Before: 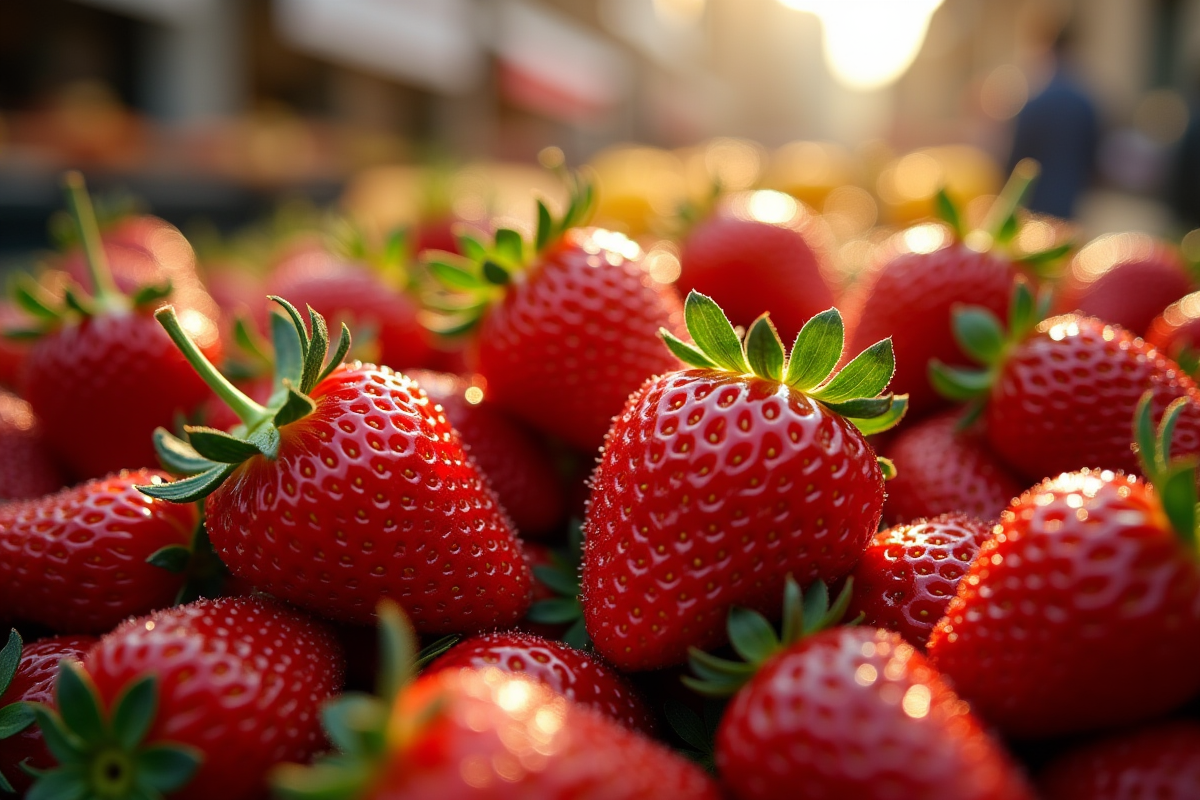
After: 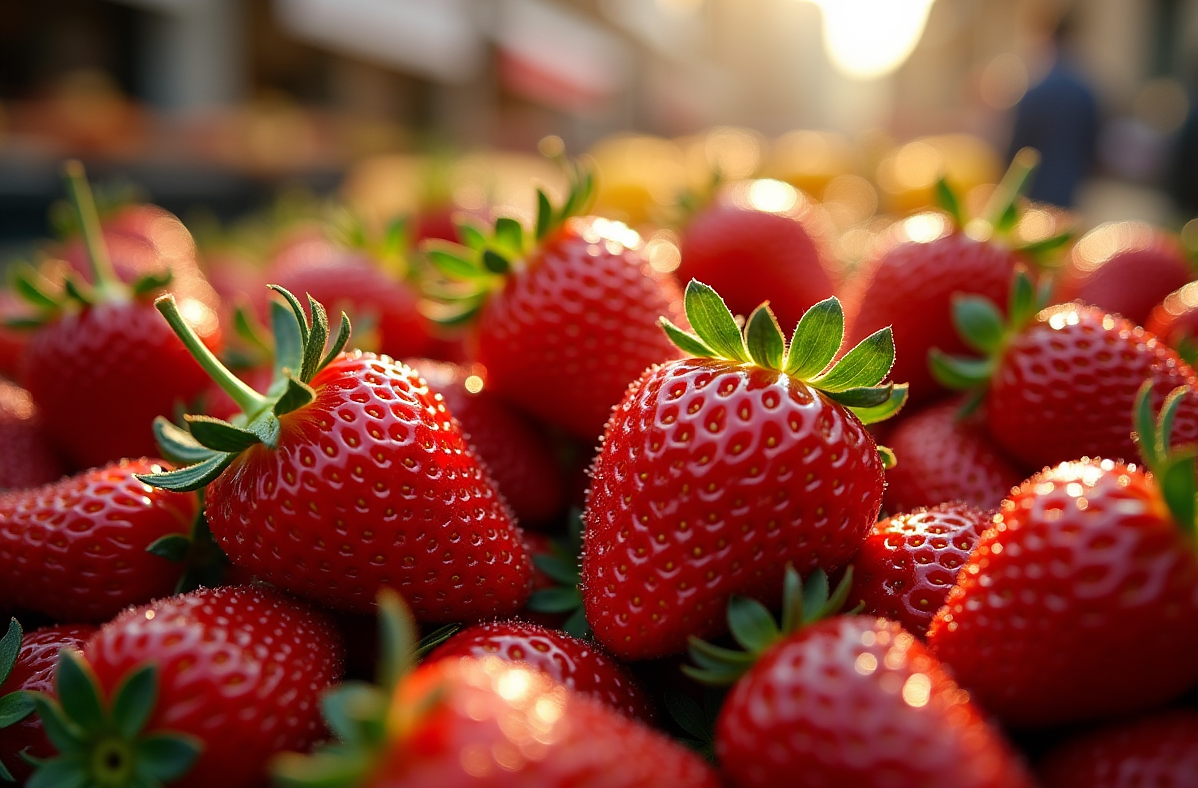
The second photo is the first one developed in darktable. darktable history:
crop: top 1.487%, right 0.119%
sharpen: radius 0.985, threshold 0.925
